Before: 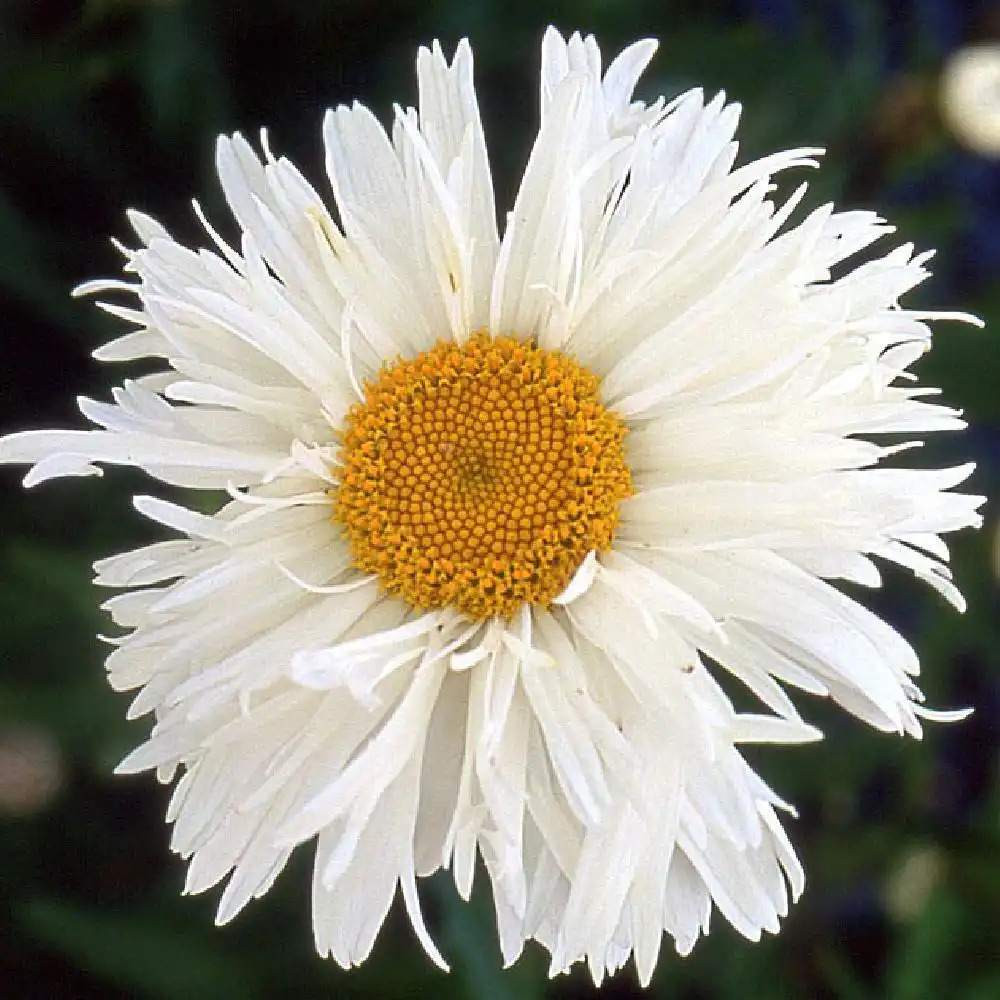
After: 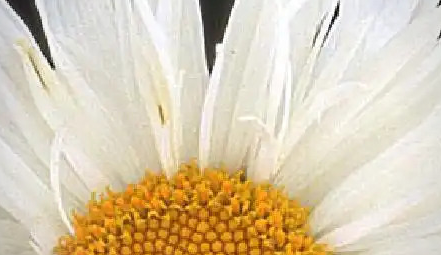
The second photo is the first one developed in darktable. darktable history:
crop: left 29.115%, top 16.808%, right 26.705%, bottom 57.684%
vignetting: fall-off radius 63.97%
